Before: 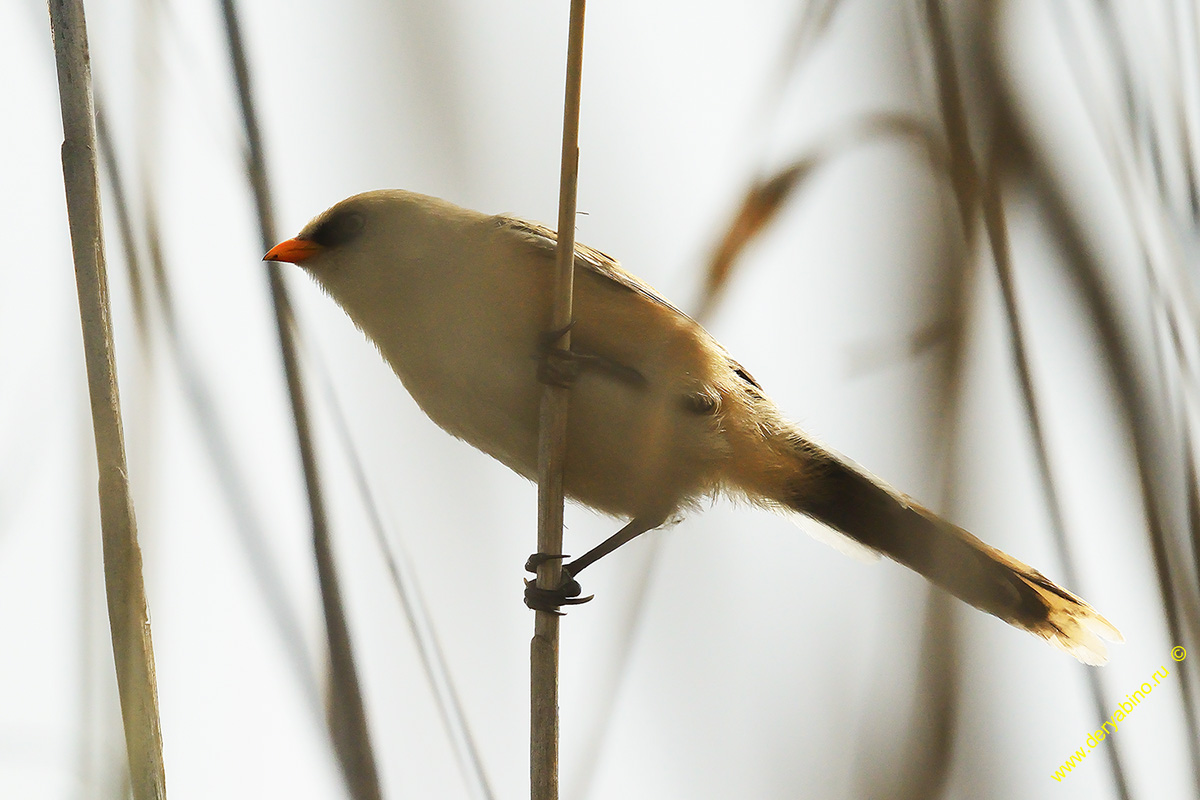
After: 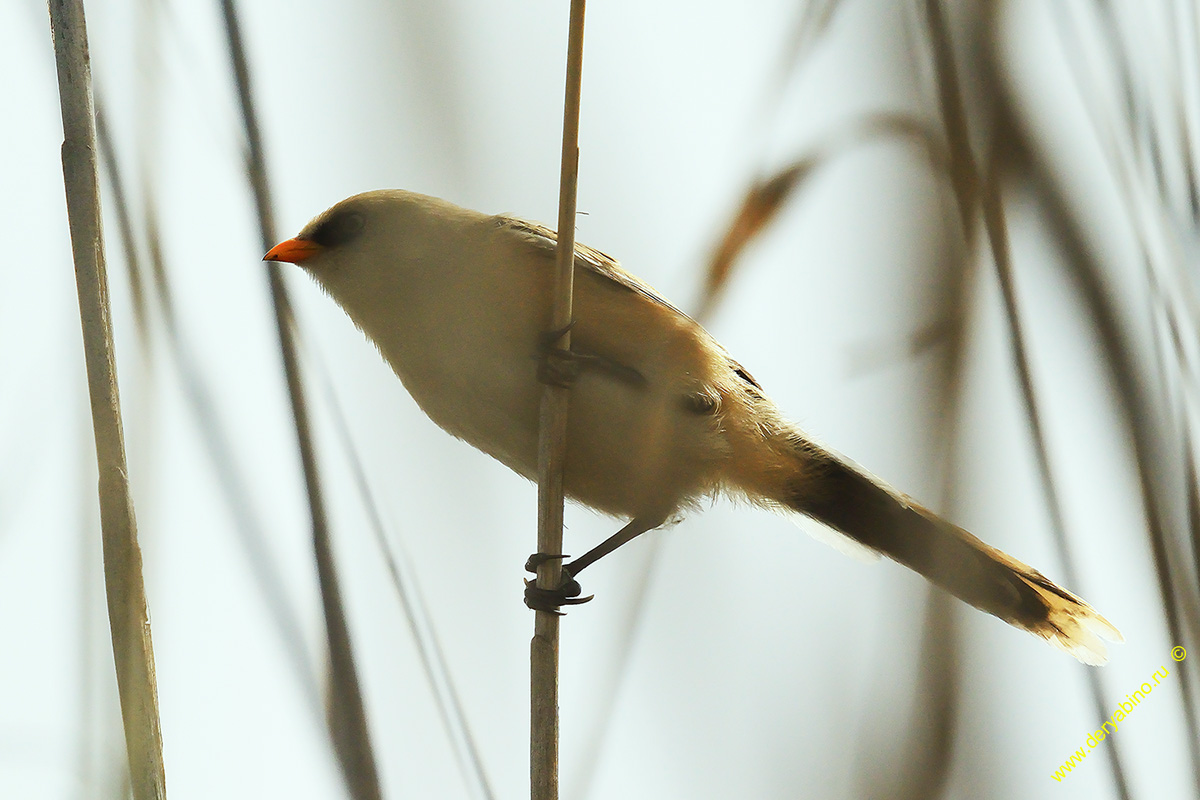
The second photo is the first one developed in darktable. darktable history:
color calibration: illuminant Planckian (black body), x 0.352, y 0.351, temperature 4784.5 K
